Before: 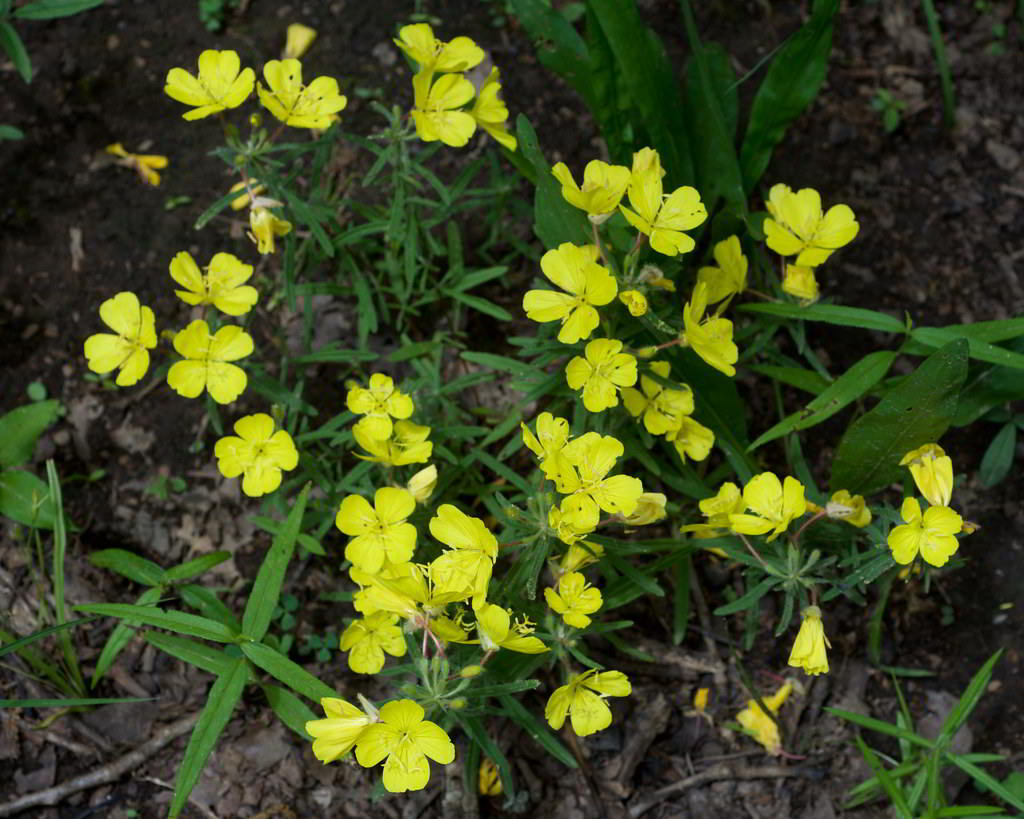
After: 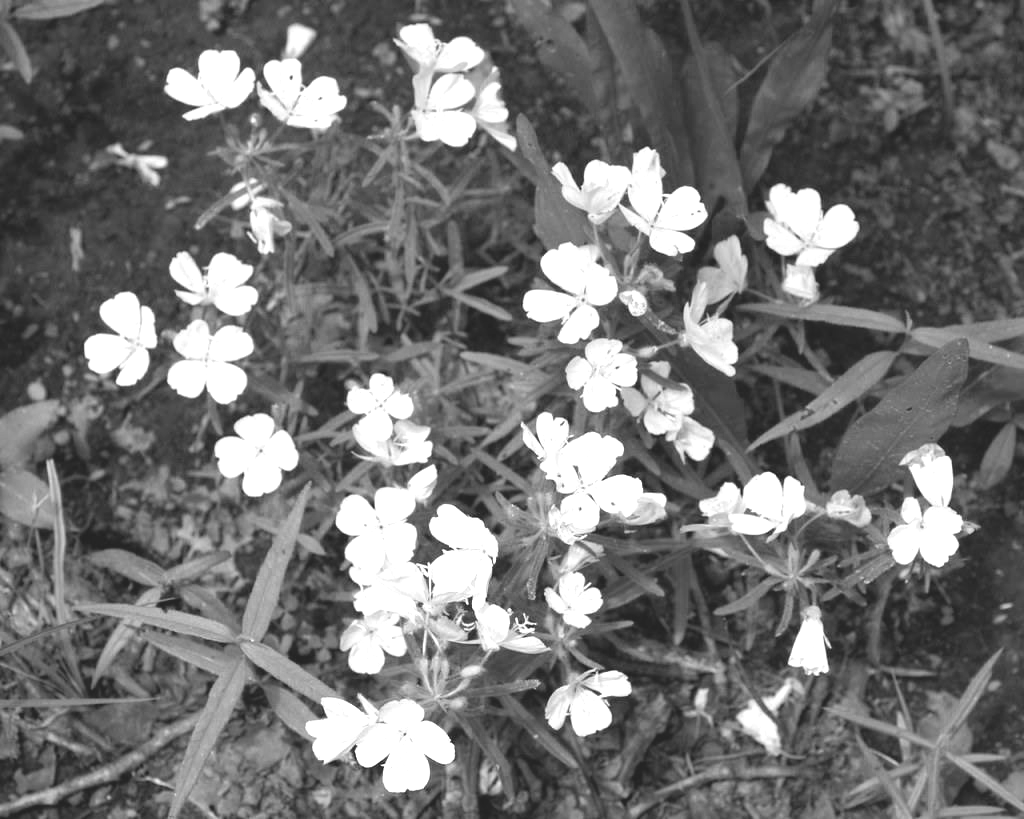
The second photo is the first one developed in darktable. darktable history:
monochrome: size 1
exposure: exposure 0.648 EV, compensate highlight preservation false
colorize: saturation 60%, source mix 100%
